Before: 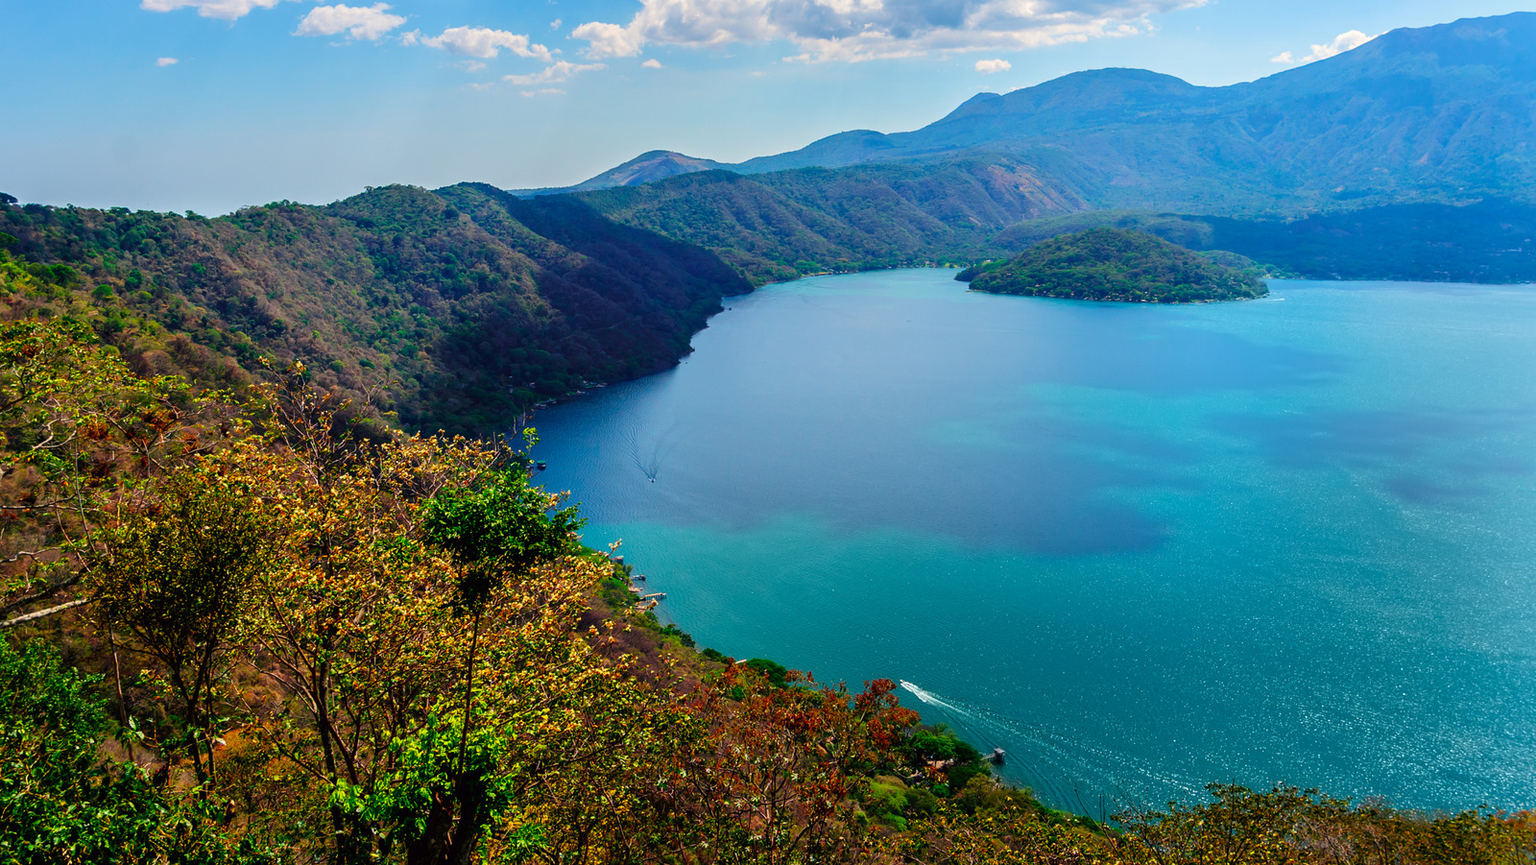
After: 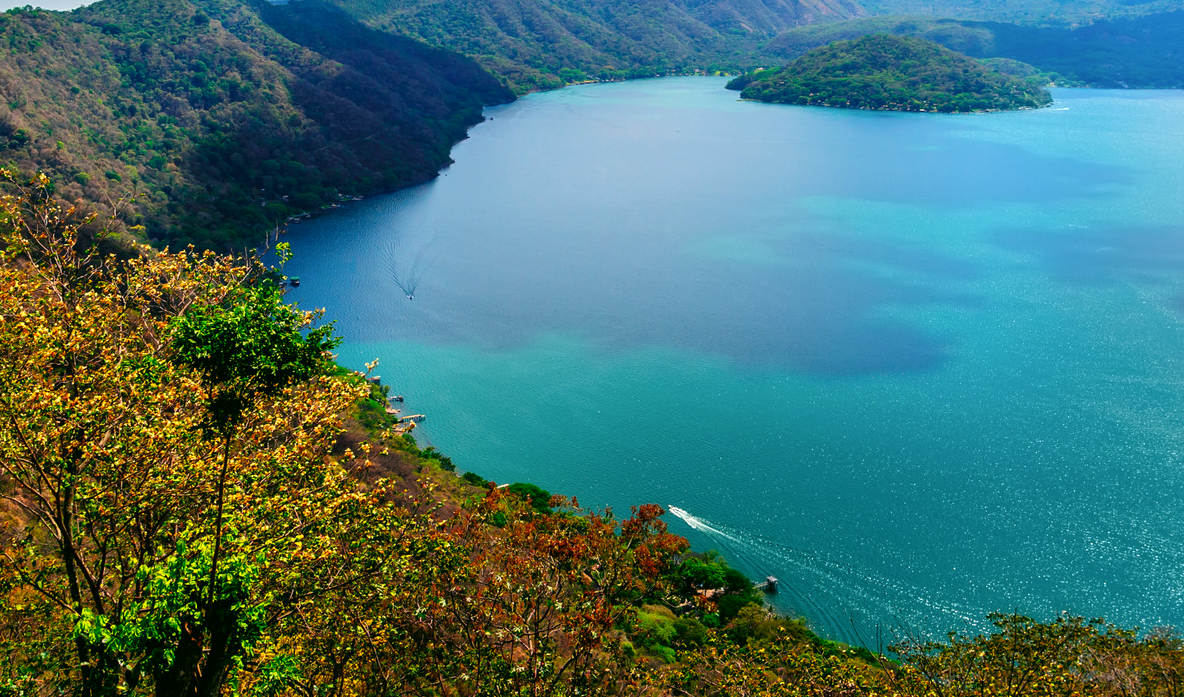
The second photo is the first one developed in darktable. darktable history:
tone equalizer: edges refinement/feathering 500, mask exposure compensation -1.57 EV, preserve details no
exposure: exposure 0.299 EV, compensate highlight preservation false
crop: left 16.869%, top 22.586%, right 9.098%
color correction: highlights a* 4.58, highlights b* 4.94, shadows a* -7.18, shadows b* 4.77
